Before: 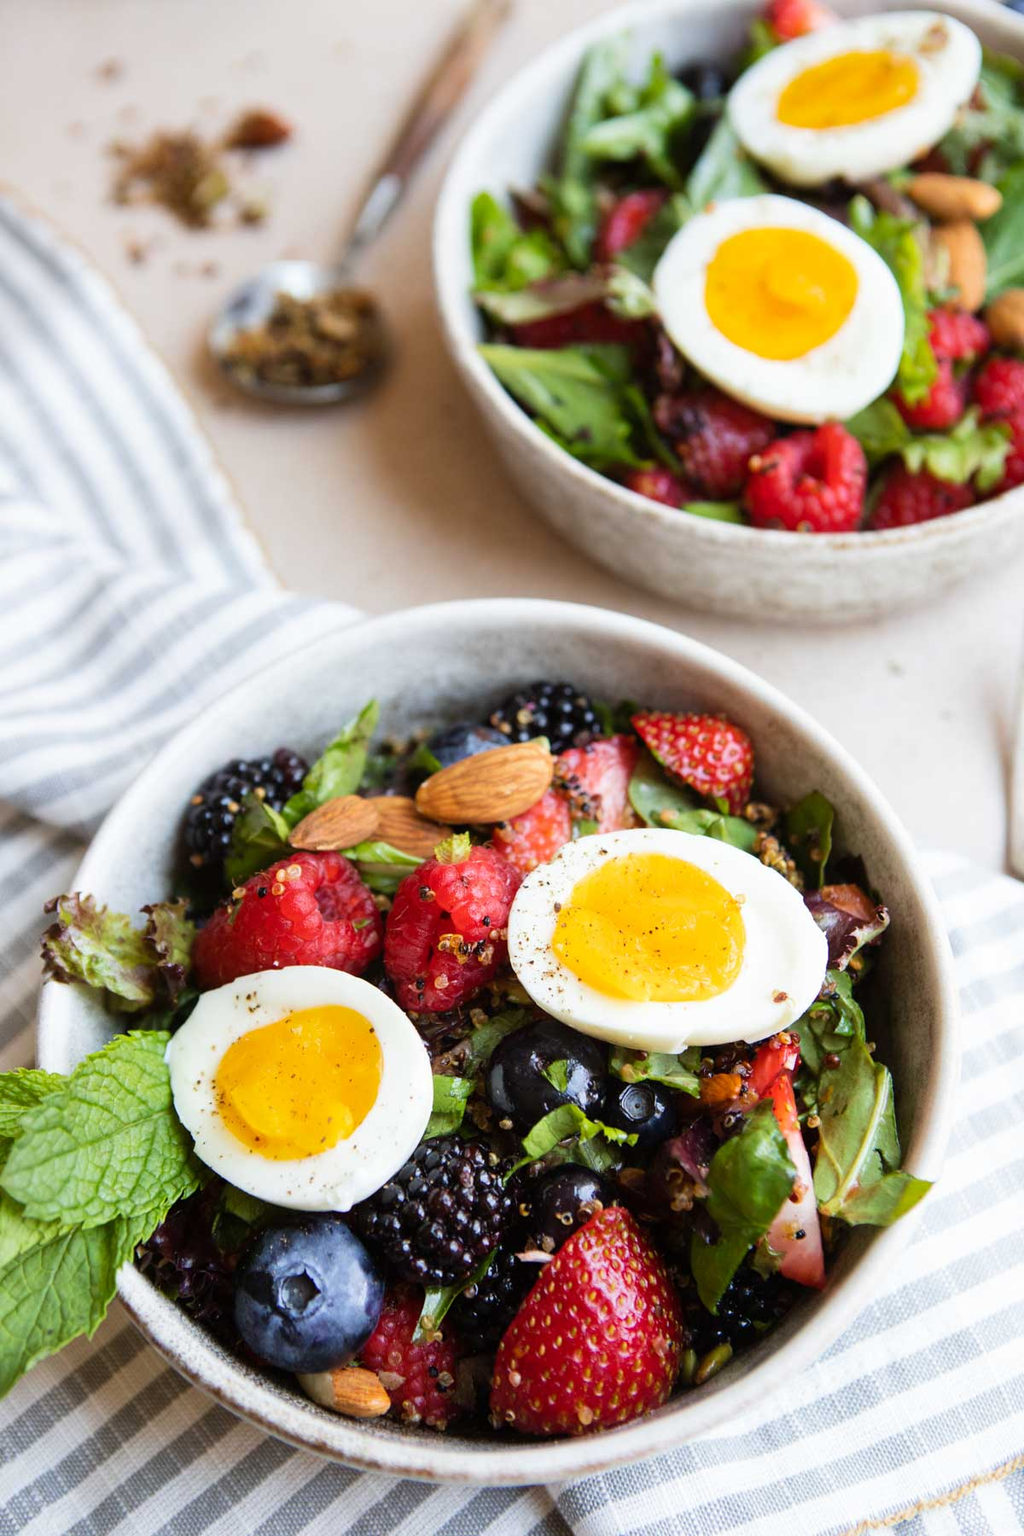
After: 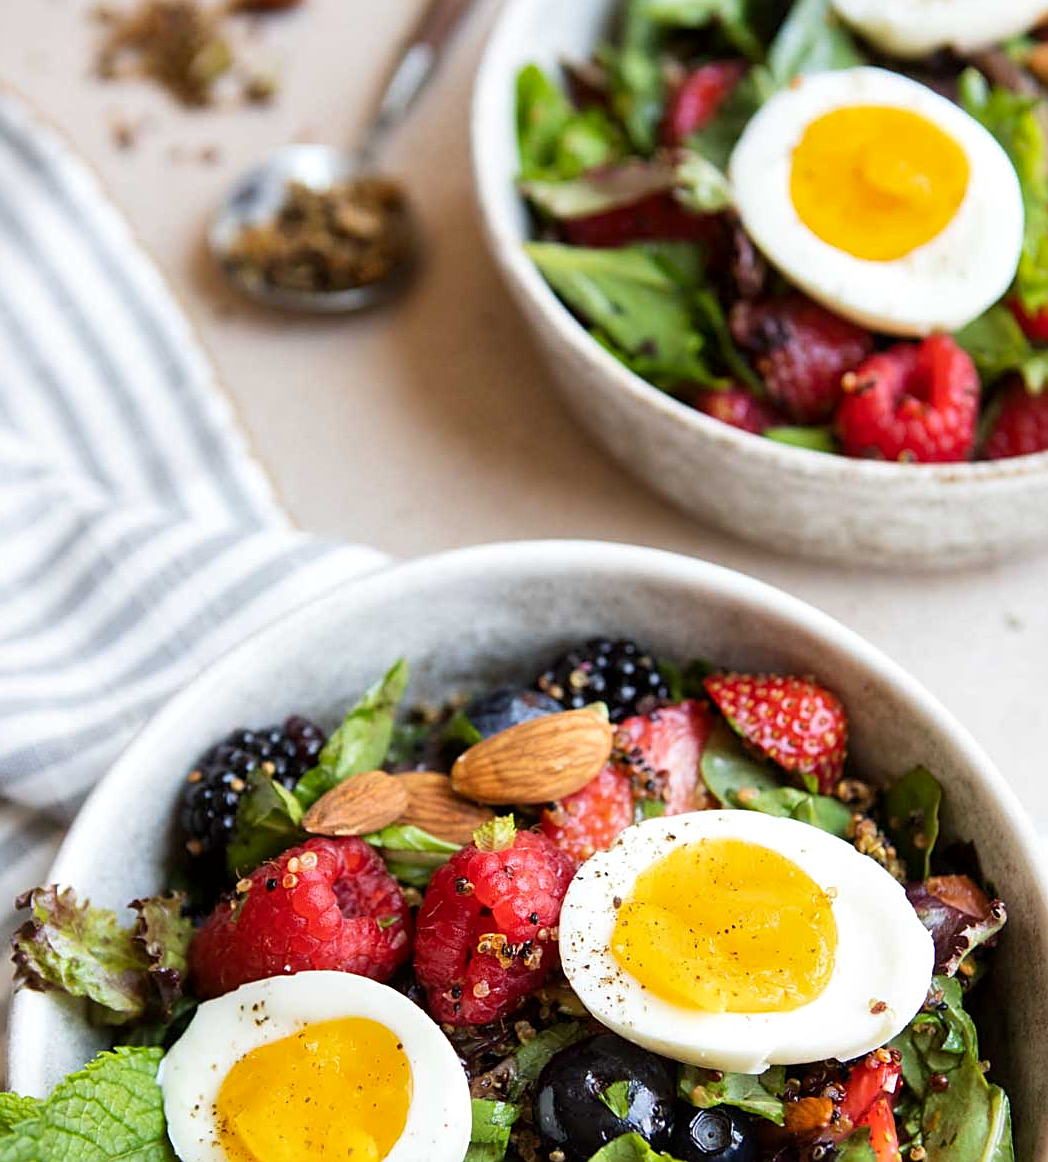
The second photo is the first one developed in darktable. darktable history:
local contrast: mode bilateral grid, contrast 20, coarseness 50, detail 132%, midtone range 0.2
sharpen: on, module defaults
crop: left 3.015%, top 8.969%, right 9.647%, bottom 26.457%
